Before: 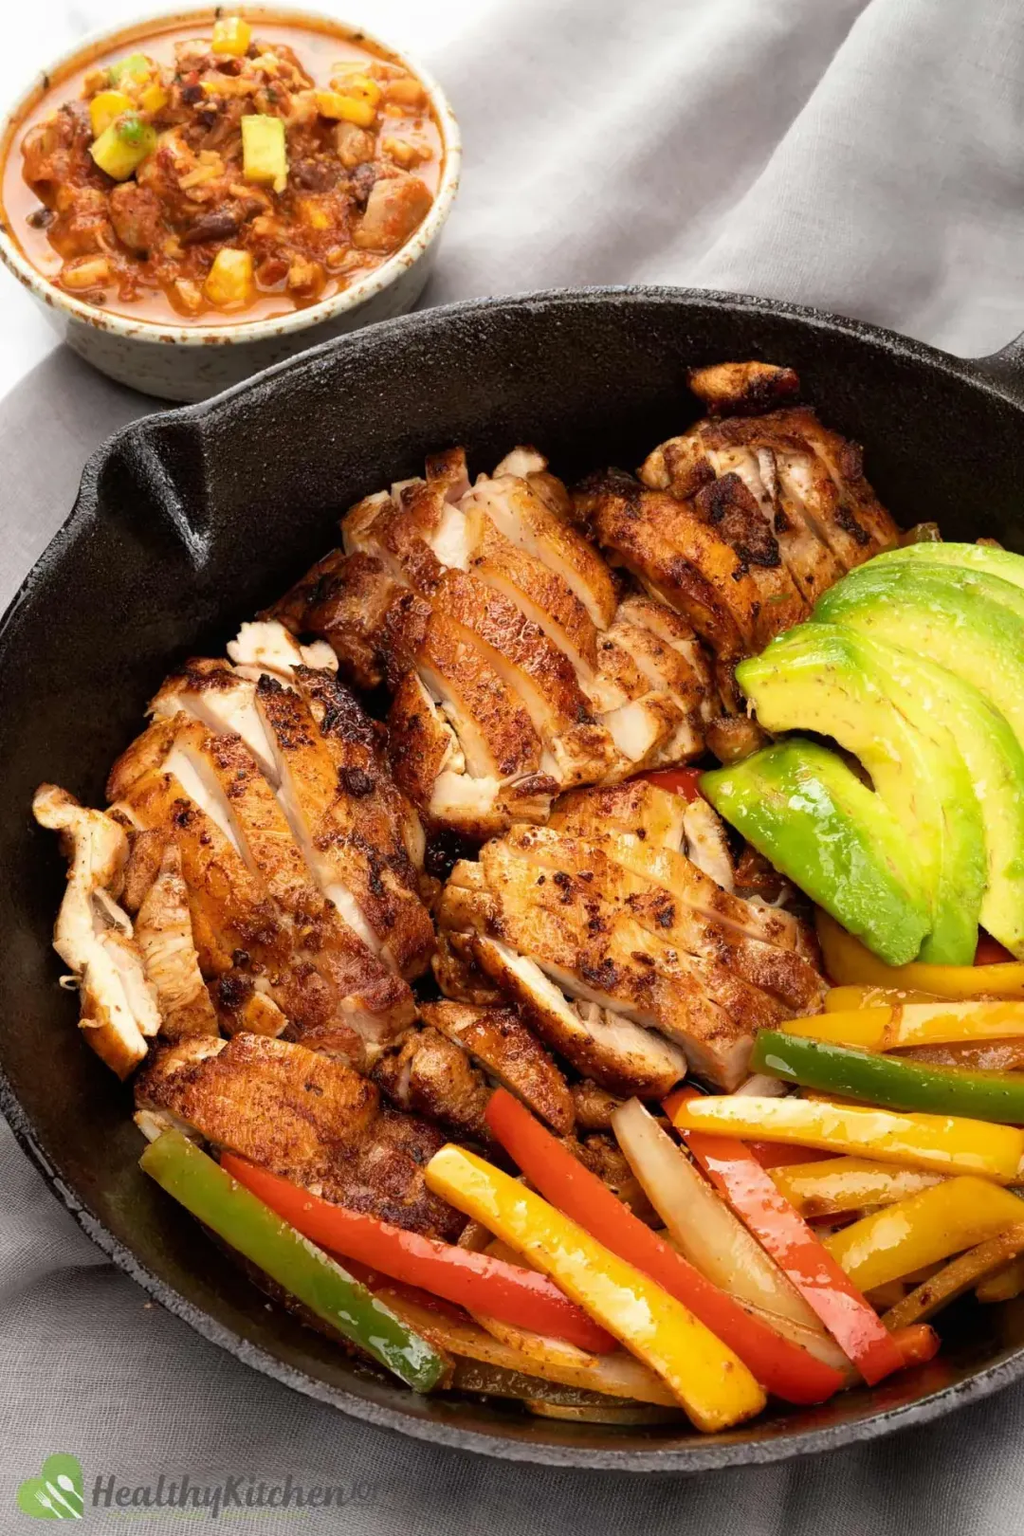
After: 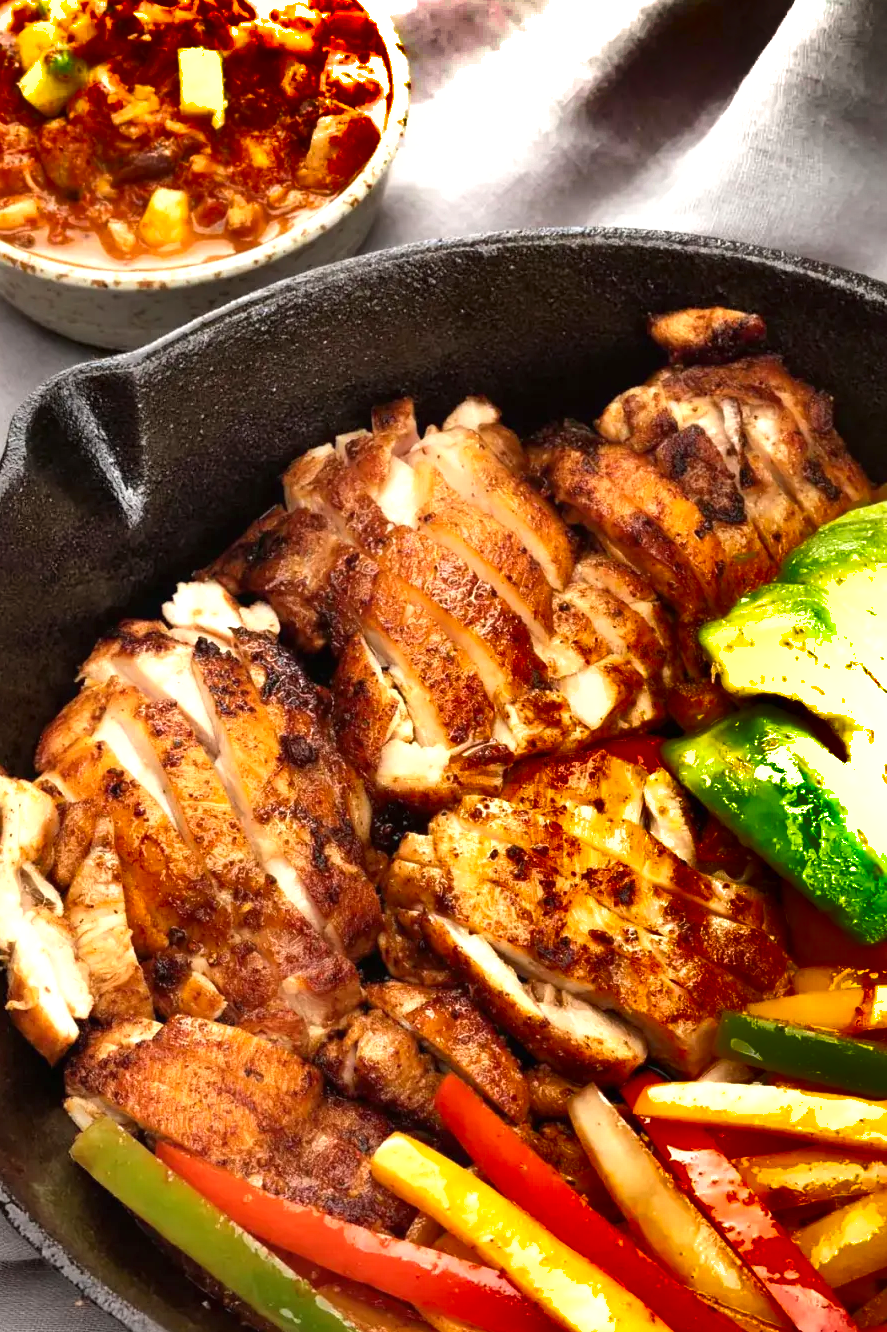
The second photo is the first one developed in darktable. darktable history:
crop and rotate: left 7.196%, top 4.574%, right 10.605%, bottom 13.178%
exposure: black level correction 0, exposure 0.7 EV, compensate exposure bias true, compensate highlight preservation false
shadows and highlights: radius 123.98, shadows 100, white point adjustment -3, highlights -100, highlights color adjustment 89.84%, soften with gaussian
